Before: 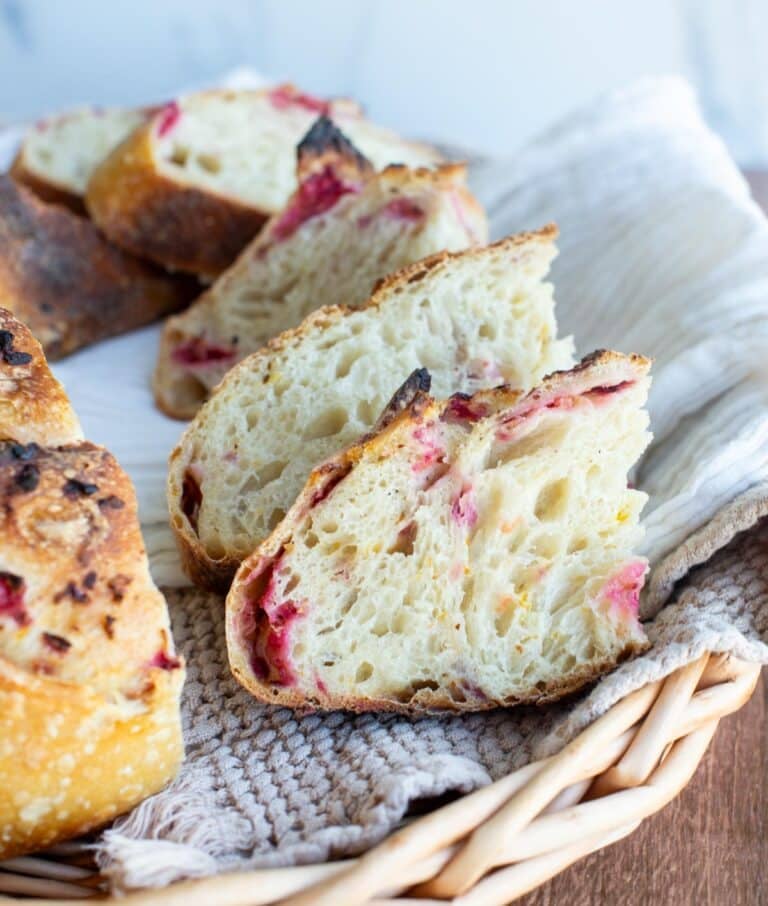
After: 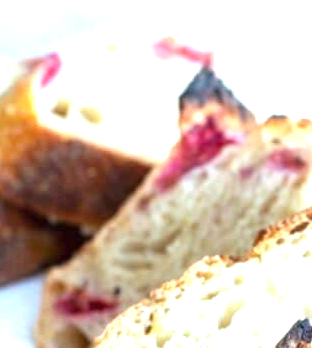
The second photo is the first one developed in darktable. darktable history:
base curve: preserve colors none
exposure: black level correction 0, exposure 1.199 EV, compensate exposure bias true, compensate highlight preservation false
crop: left 15.456%, top 5.422%, right 43.838%, bottom 56.107%
color correction: highlights a* 0.03, highlights b* -0.802
